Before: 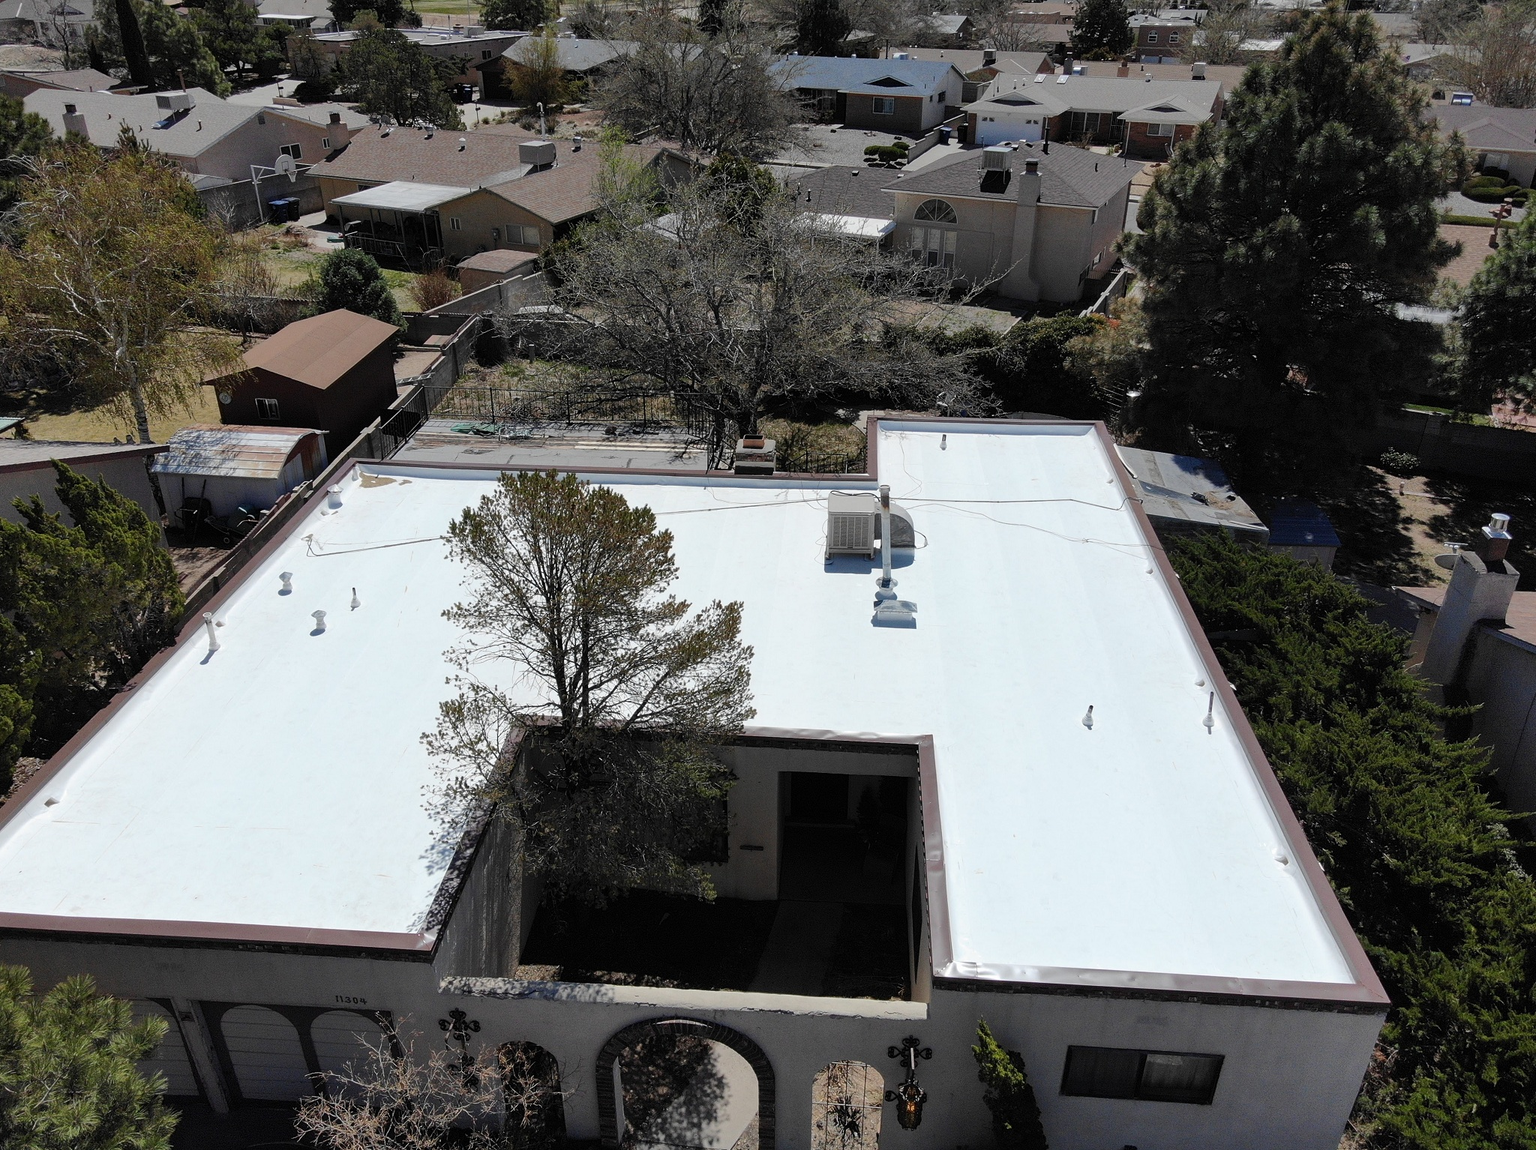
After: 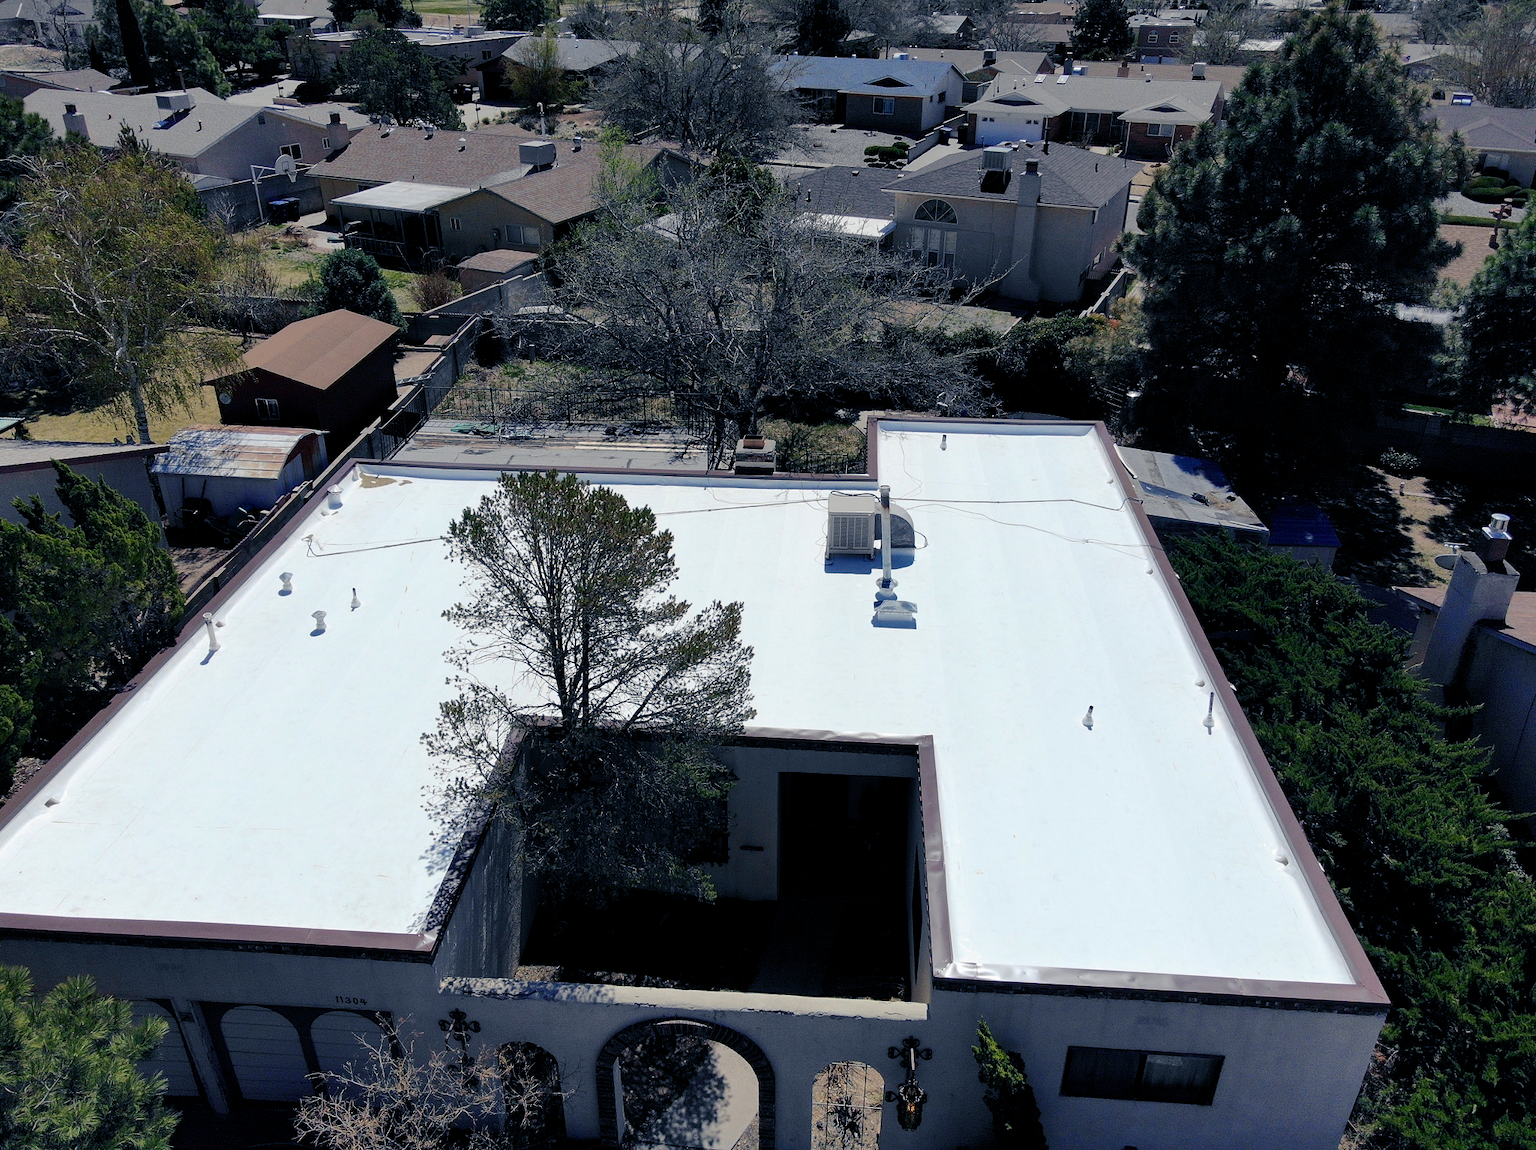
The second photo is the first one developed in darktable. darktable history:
color balance rgb: shadows lift › luminance -40.759%, shadows lift › chroma 13.99%, shadows lift › hue 260.11°, global offset › luminance -0.373%, perceptual saturation grading › global saturation 0.204%, global vibrance 20%
